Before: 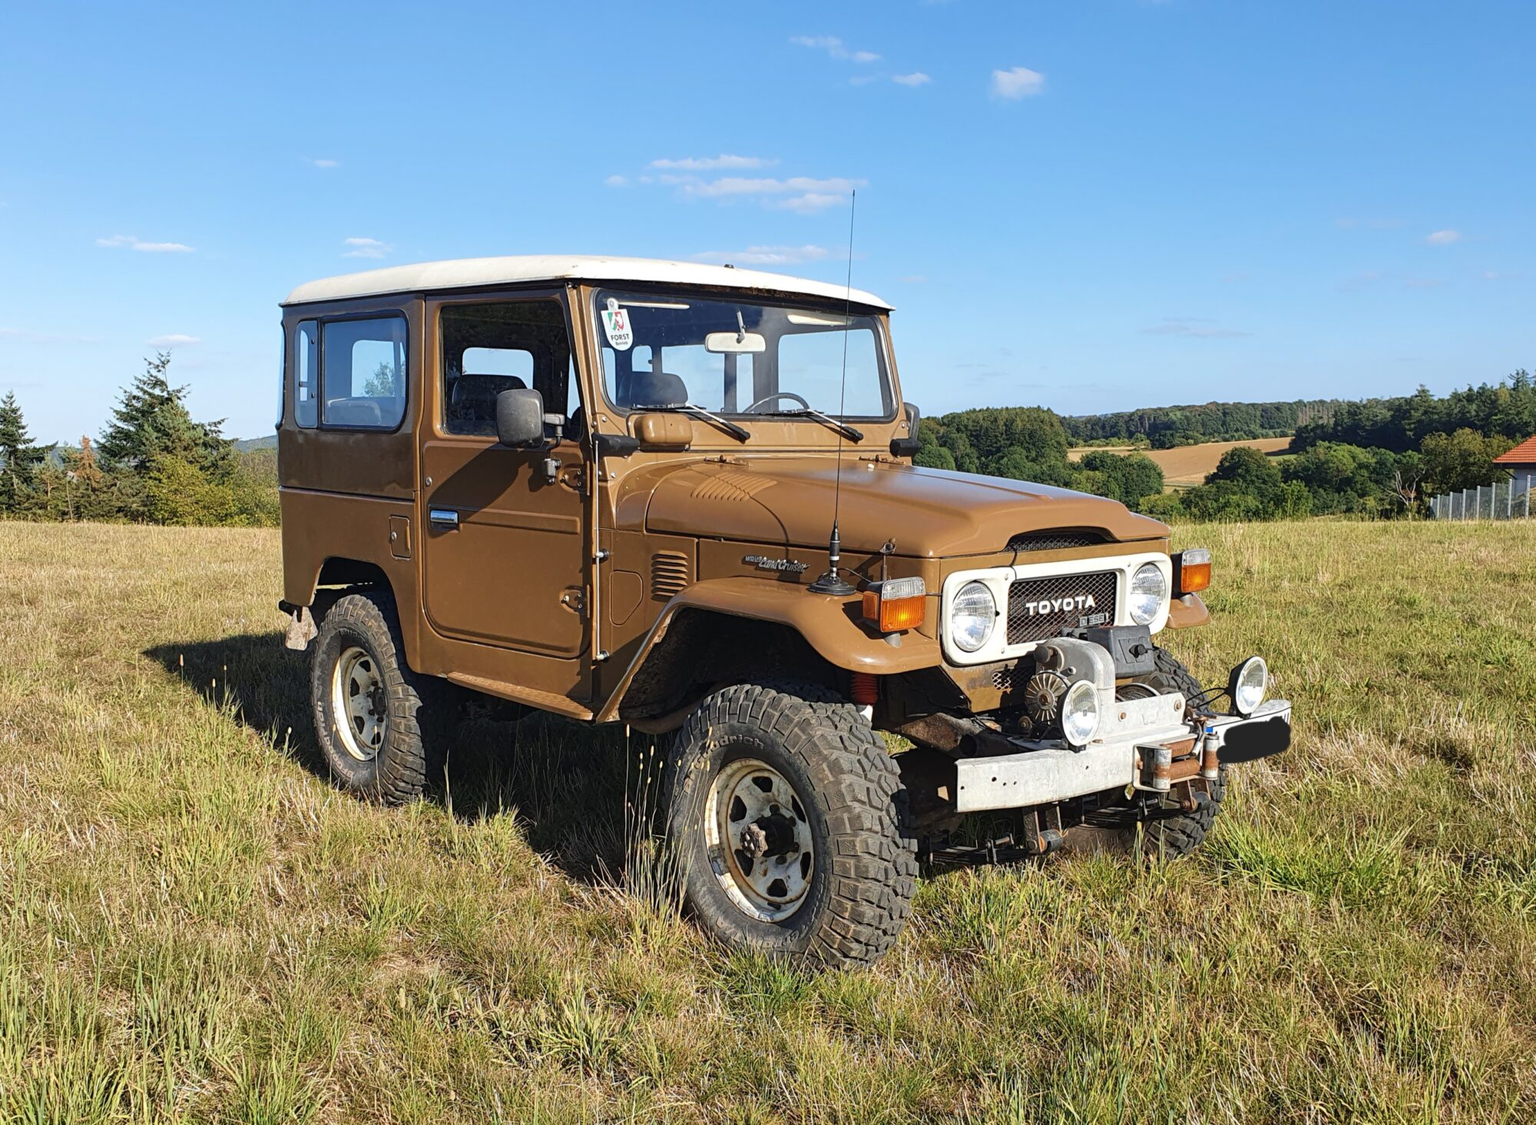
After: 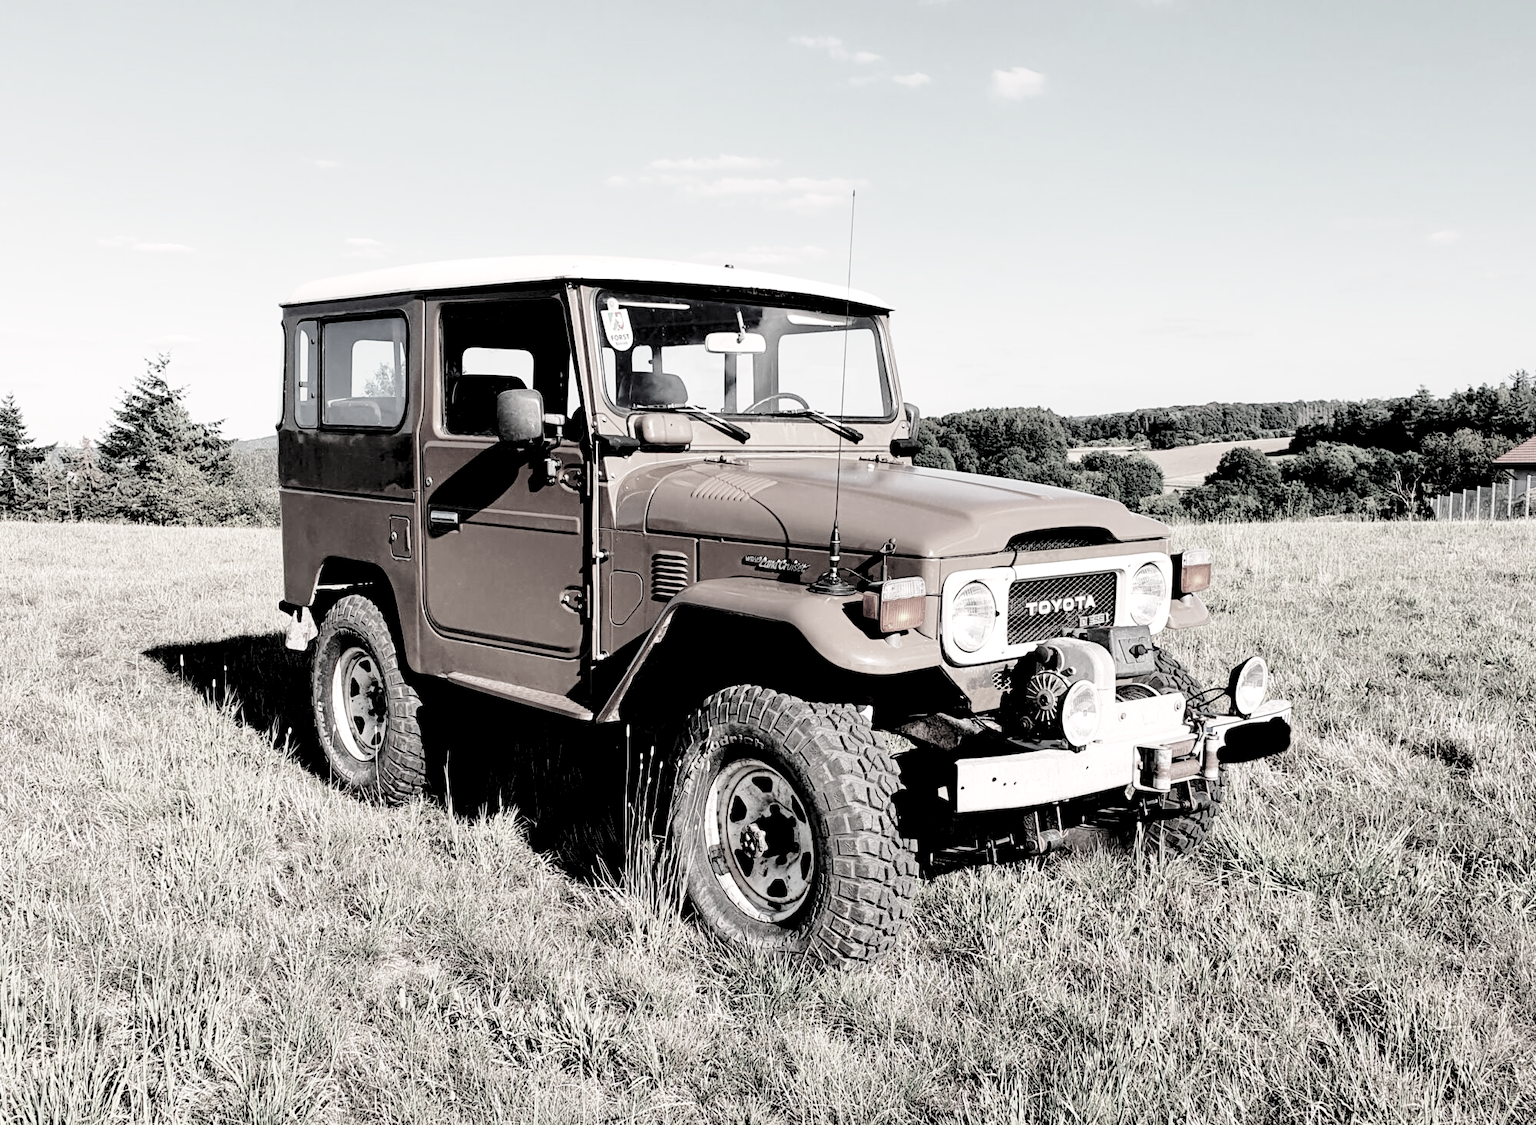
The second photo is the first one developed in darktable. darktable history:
rgb levels: levels [[0.029, 0.461, 0.922], [0, 0.5, 1], [0, 0.5, 1]]
base curve: curves: ch0 [(0, 0) (0.028, 0.03) (0.121, 0.232) (0.46, 0.748) (0.859, 0.968) (1, 1)], preserve colors none
color contrast: green-magenta contrast 0.3, blue-yellow contrast 0.15
color correction: highlights a* 5.59, highlights b* 5.24, saturation 0.68
